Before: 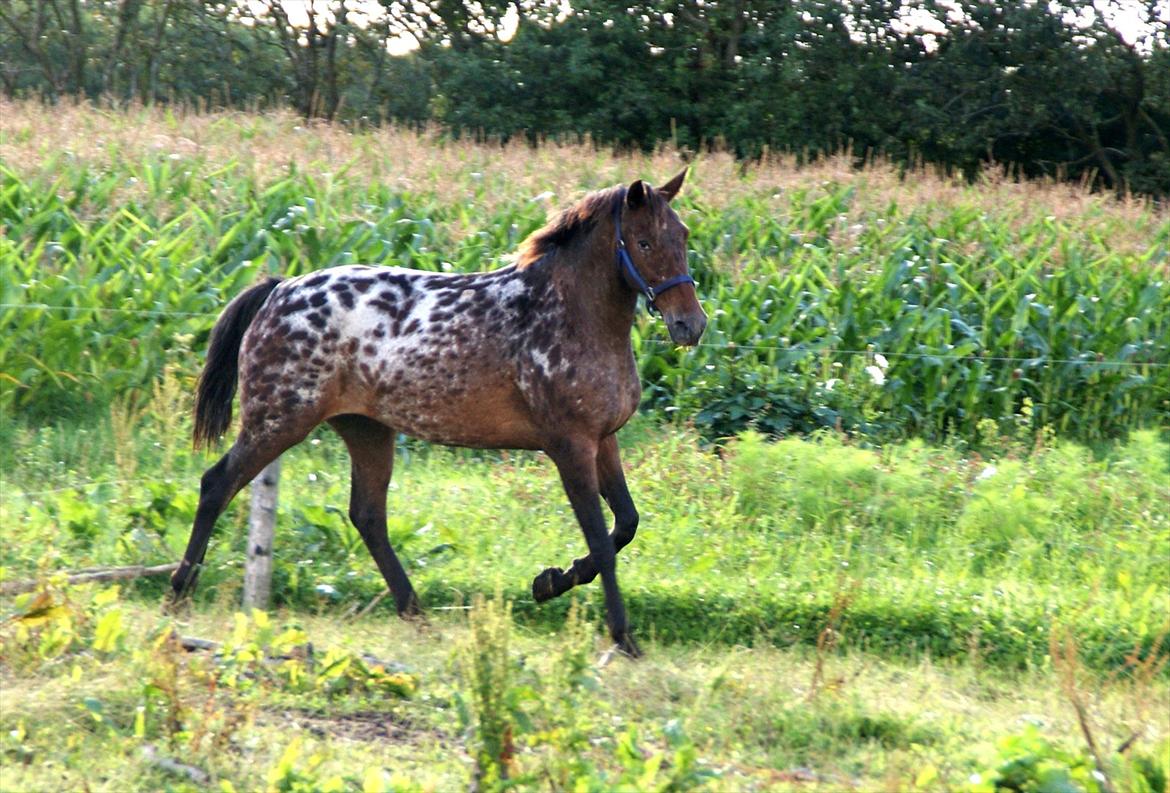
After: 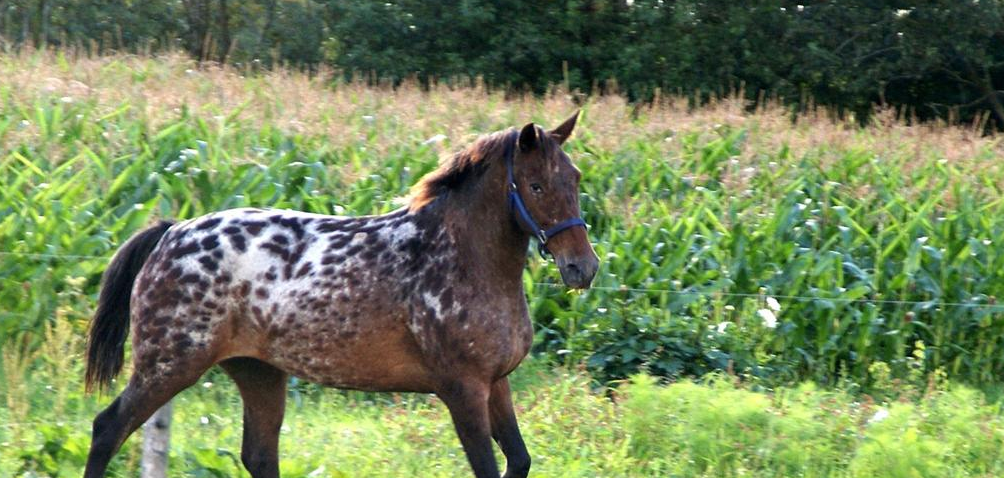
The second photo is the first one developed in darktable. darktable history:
crop and rotate: left 9.308%, top 7.245%, right 4.834%, bottom 32.356%
